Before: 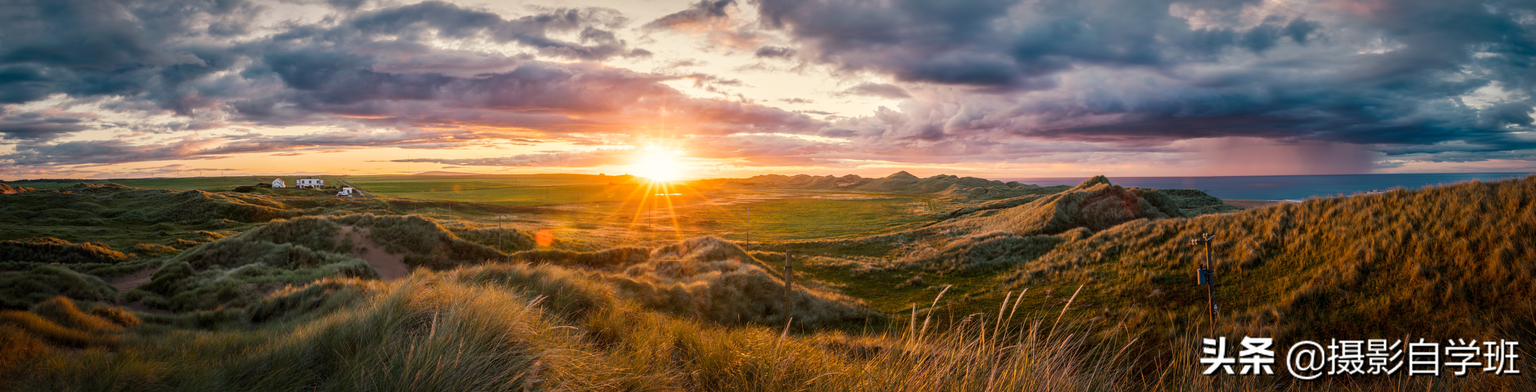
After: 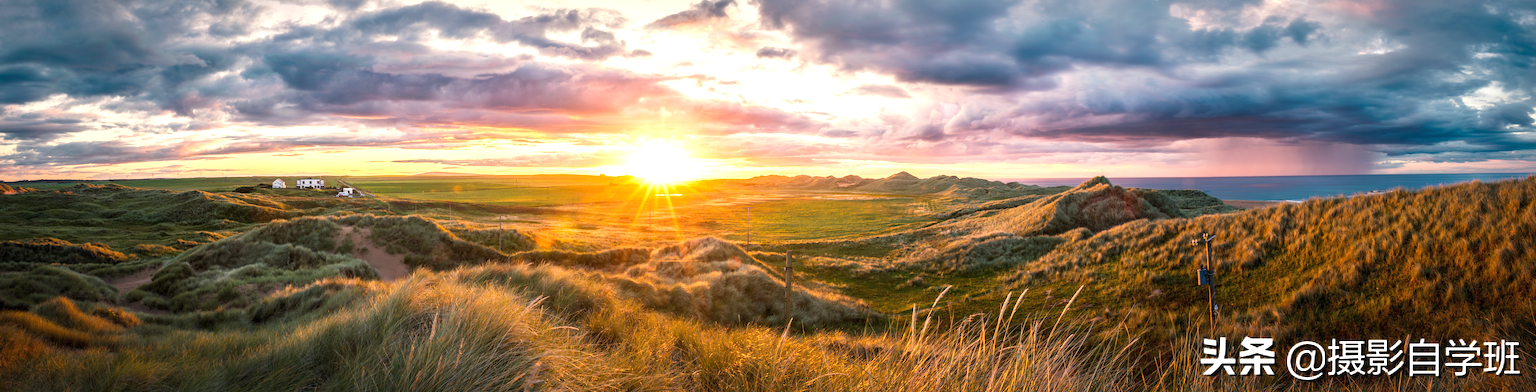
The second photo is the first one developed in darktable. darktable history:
exposure: black level correction 0, exposure 0.845 EV, compensate highlight preservation false
